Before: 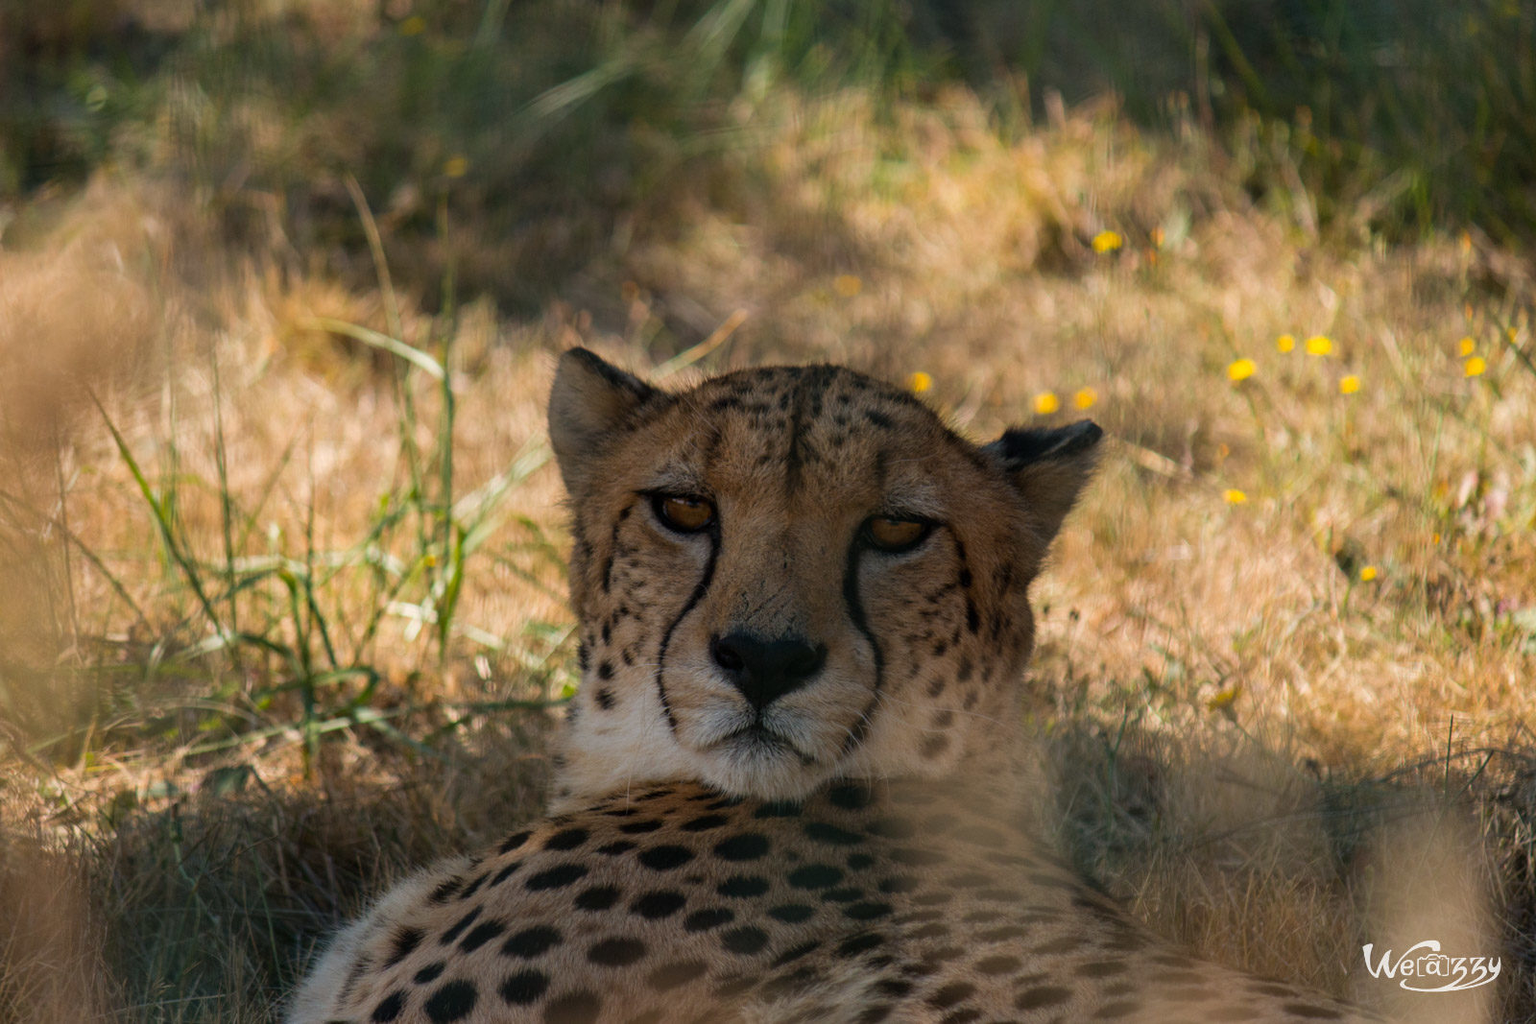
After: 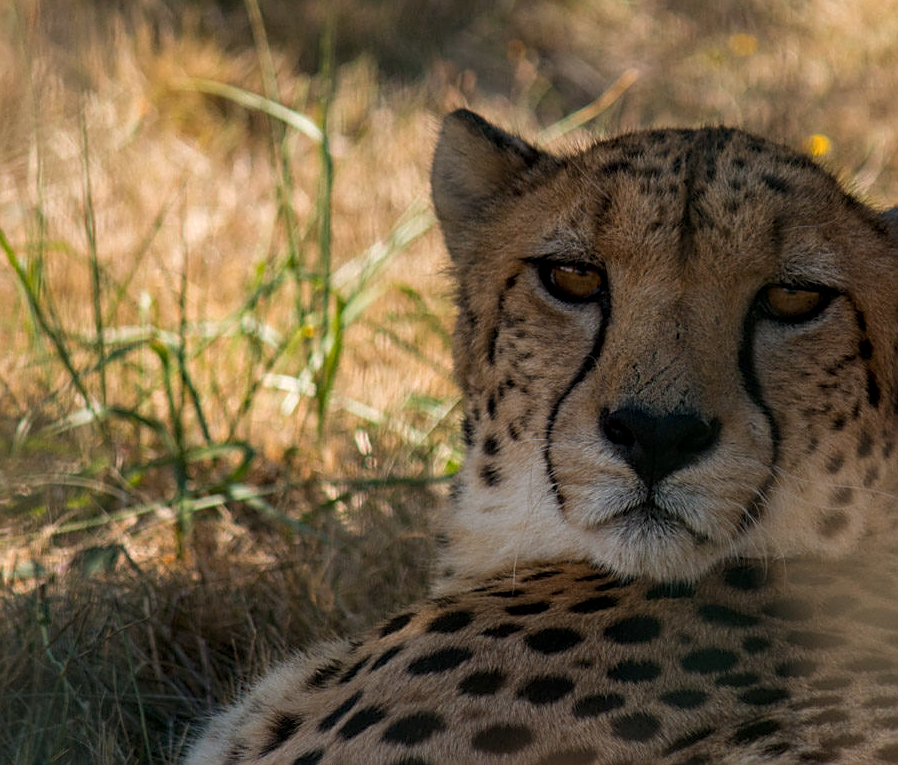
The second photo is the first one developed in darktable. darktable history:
sharpen: on, module defaults
local contrast: highlights 104%, shadows 103%, detail 119%, midtone range 0.2
crop: left 8.754%, top 23.736%, right 35.07%, bottom 4.491%
